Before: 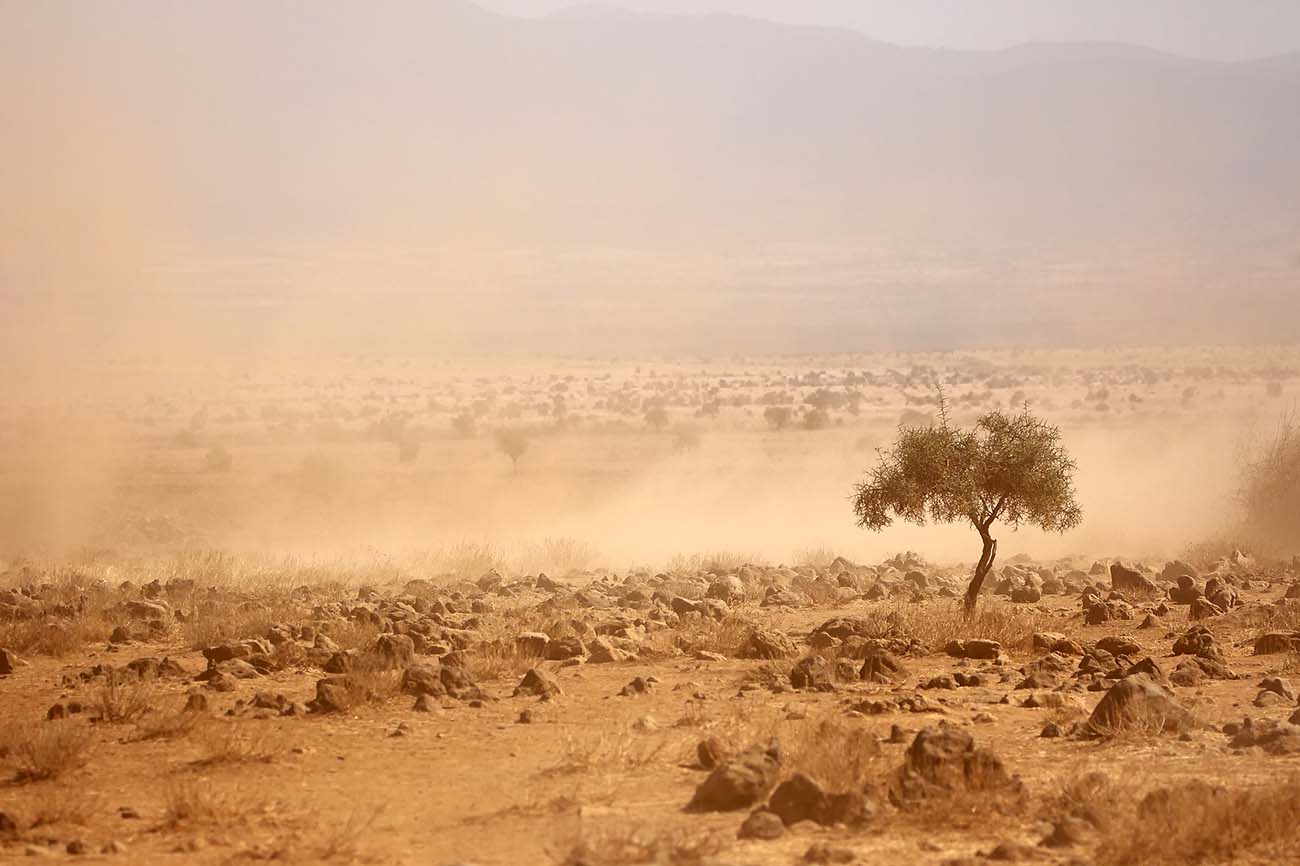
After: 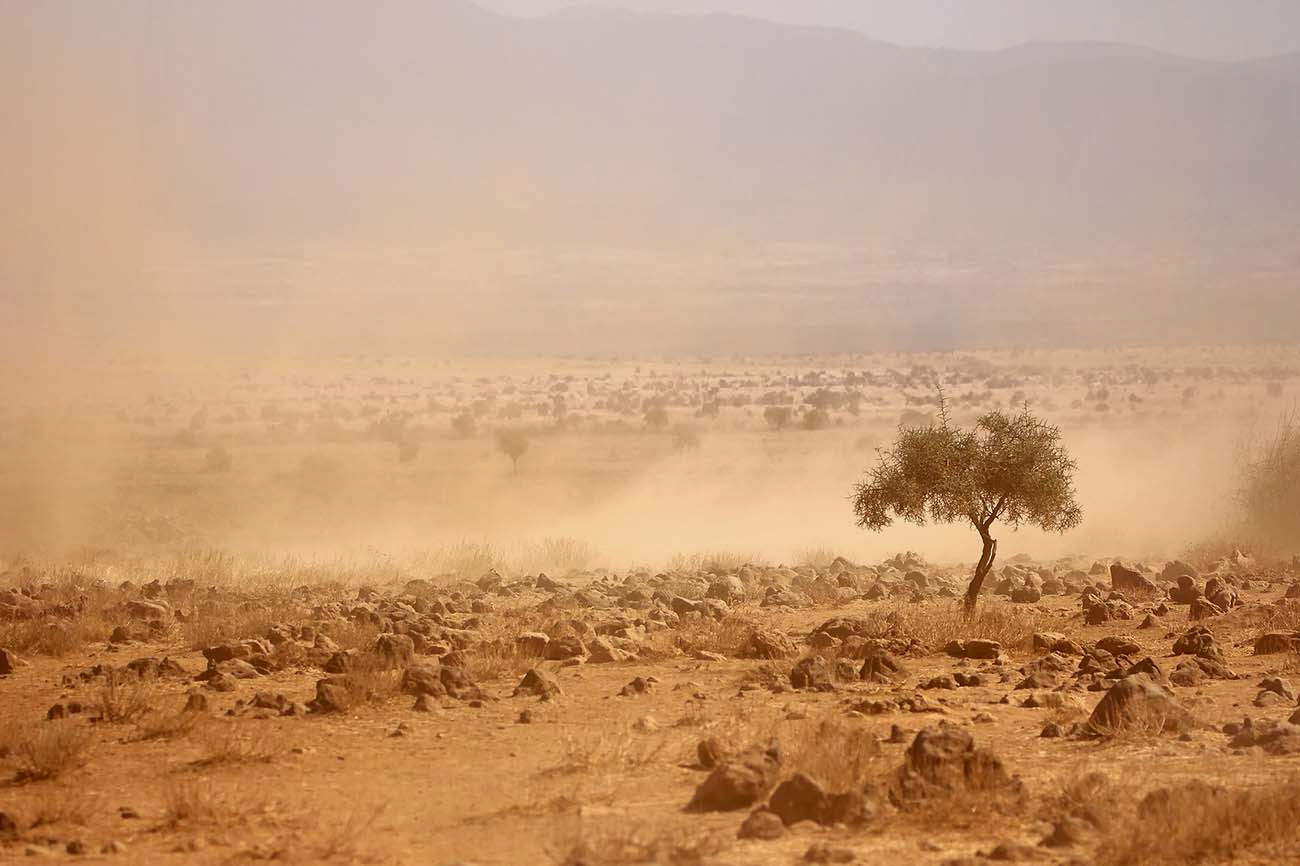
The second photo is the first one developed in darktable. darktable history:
shadows and highlights: shadows -20.56, white point adjustment -2.13, highlights -35.04
